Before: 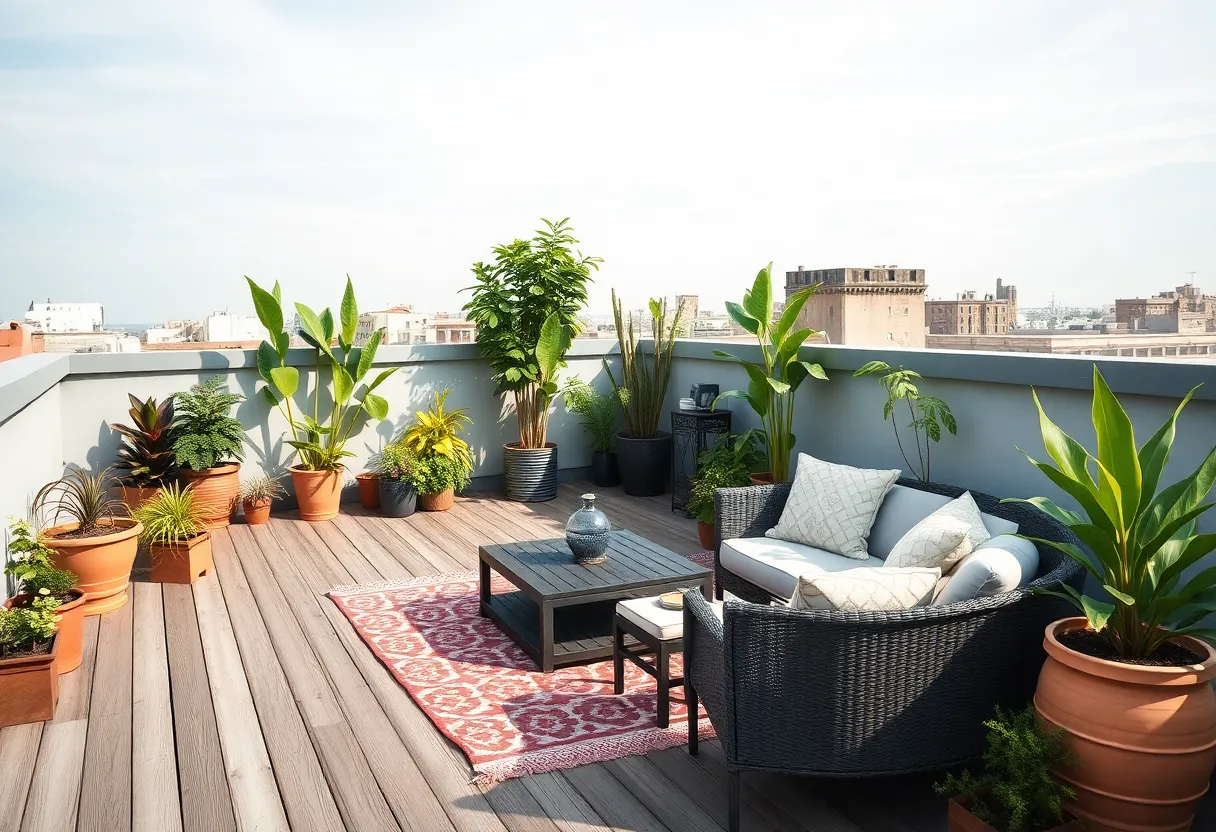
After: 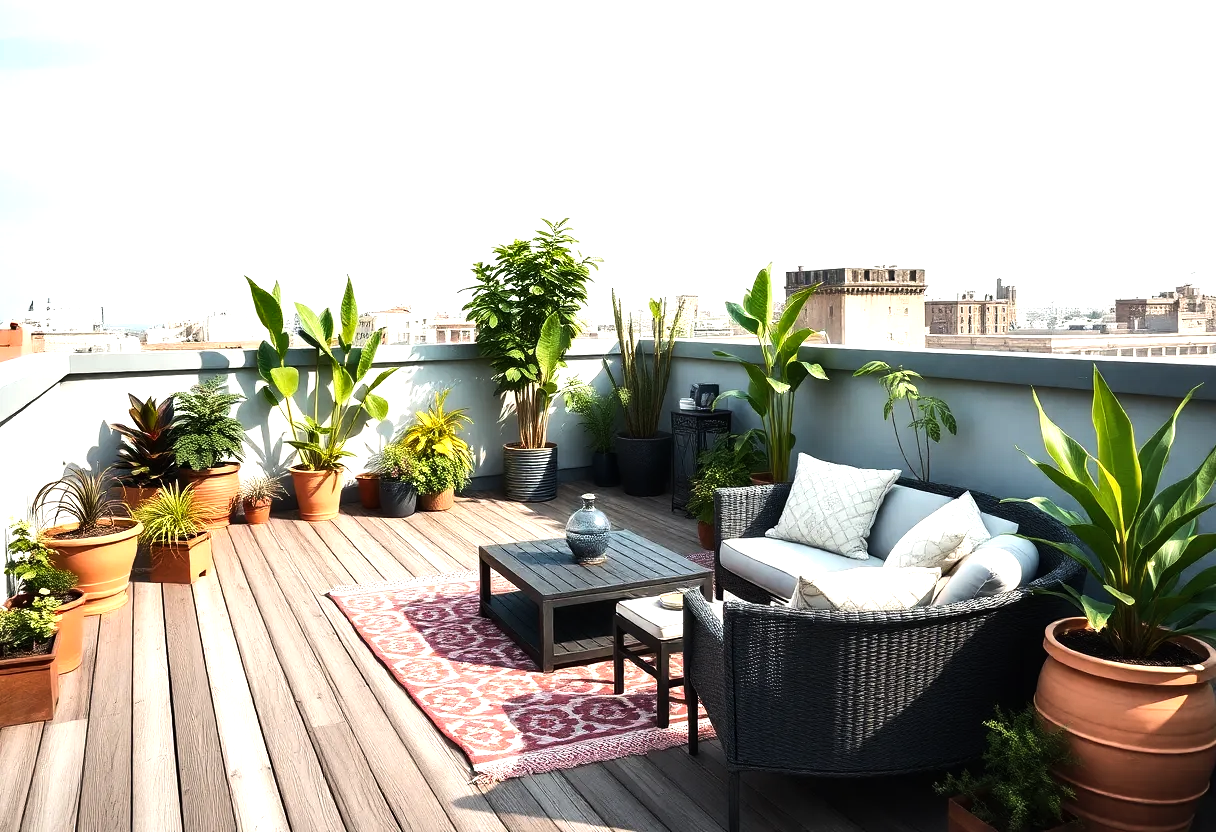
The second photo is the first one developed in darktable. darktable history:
shadows and highlights: shadows 37.27, highlights -28.18, soften with gaussian
tone equalizer: -8 EV -0.75 EV, -7 EV -0.7 EV, -6 EV -0.6 EV, -5 EV -0.4 EV, -3 EV 0.4 EV, -2 EV 0.6 EV, -1 EV 0.7 EV, +0 EV 0.75 EV, edges refinement/feathering 500, mask exposure compensation -1.57 EV, preserve details no
